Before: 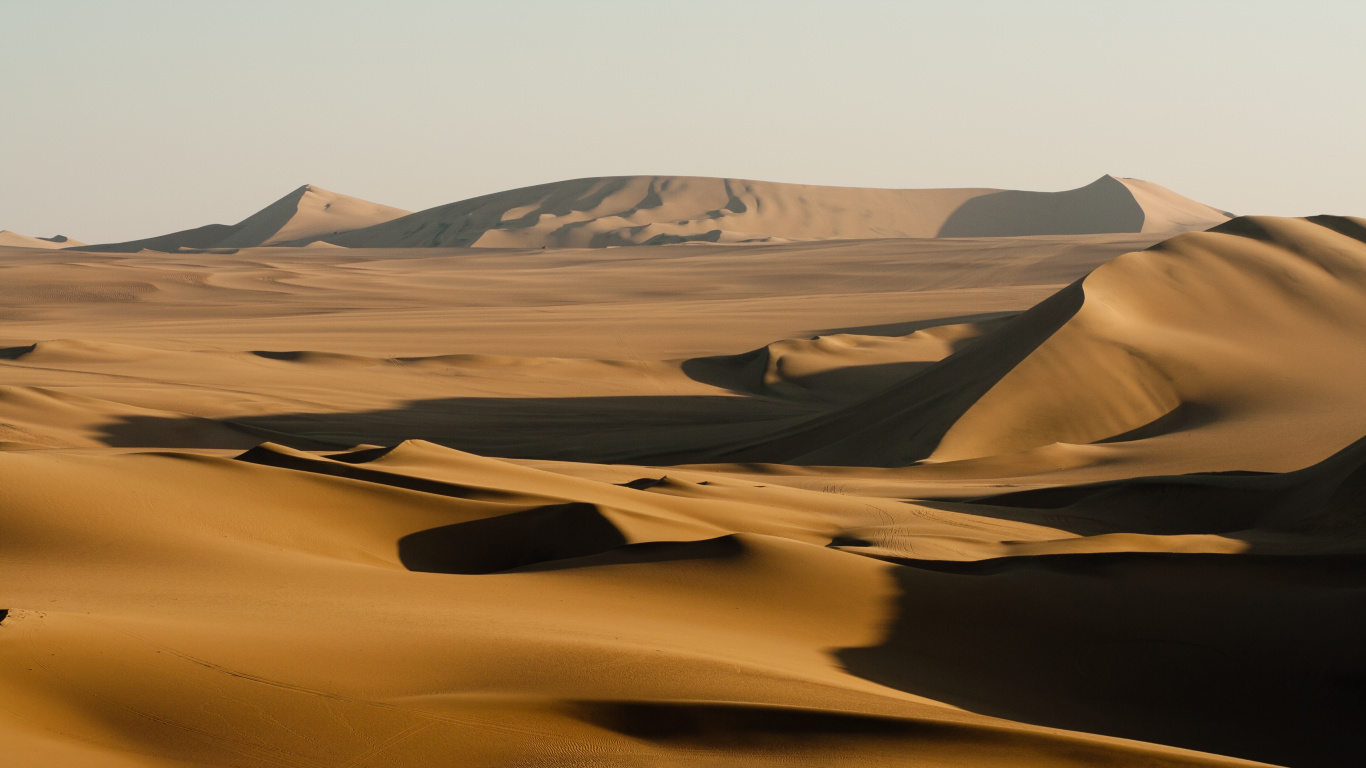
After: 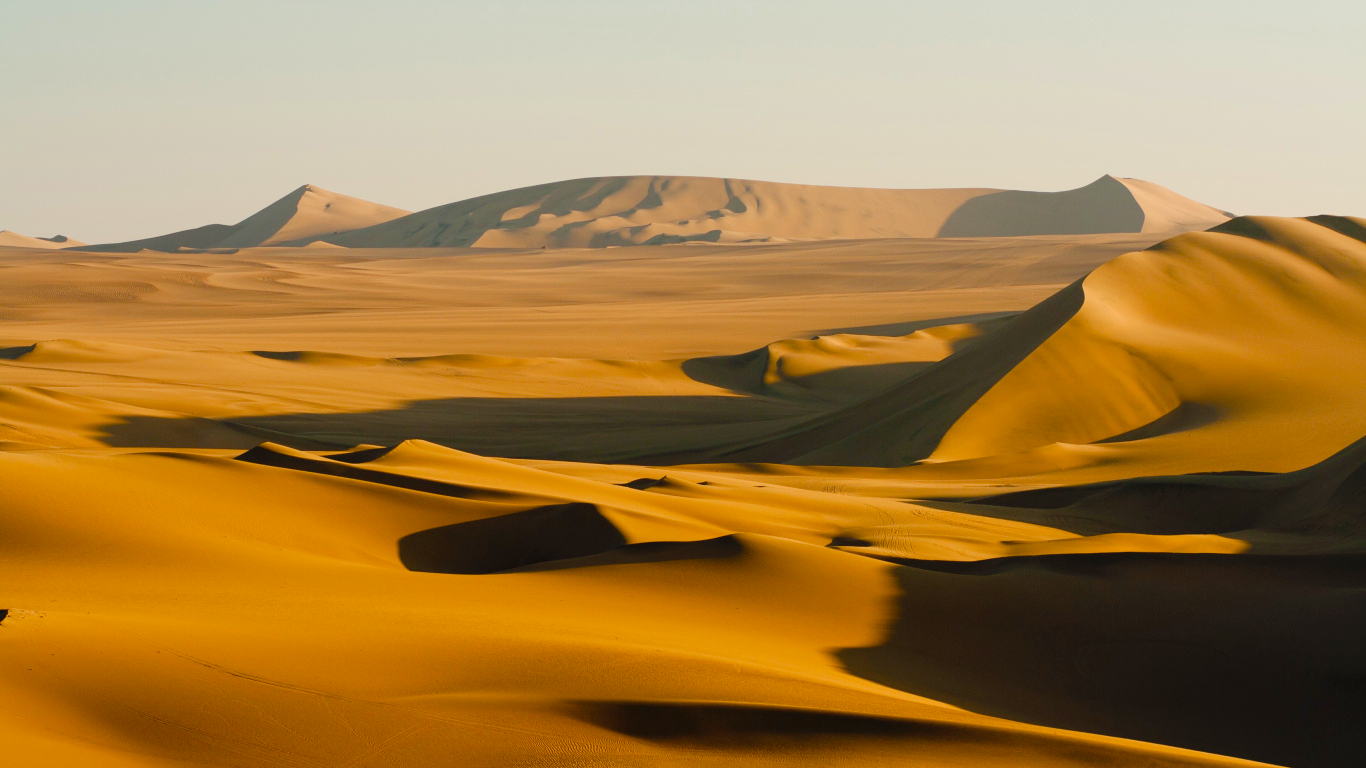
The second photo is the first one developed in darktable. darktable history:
color balance rgb: perceptual saturation grading › global saturation 35%, perceptual saturation grading › highlights -30%, perceptual saturation grading › shadows 35%, perceptual brilliance grading › global brilliance 3%, perceptual brilliance grading › highlights -3%, perceptual brilliance grading › shadows 3%
shadows and highlights: radius 125.46, shadows 30.51, highlights -30.51, low approximation 0.01, soften with gaussian
contrast brightness saturation: brightness 0.09, saturation 0.19
